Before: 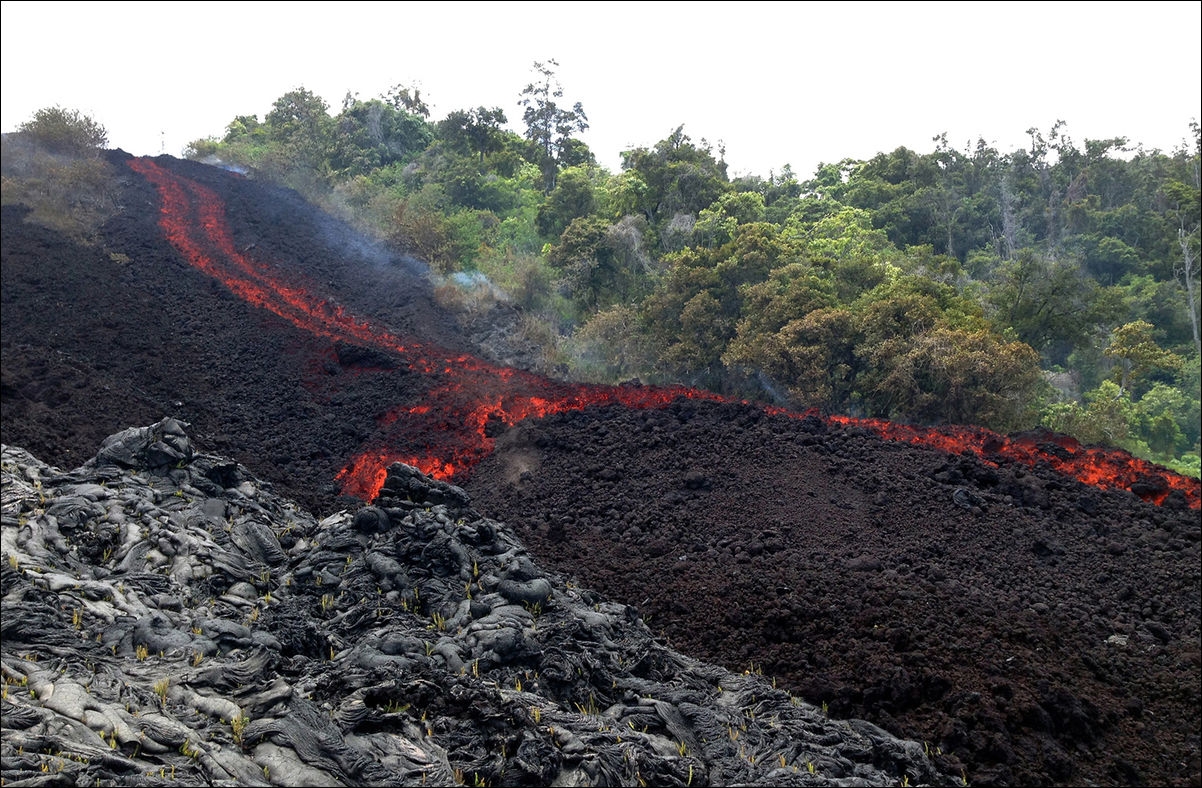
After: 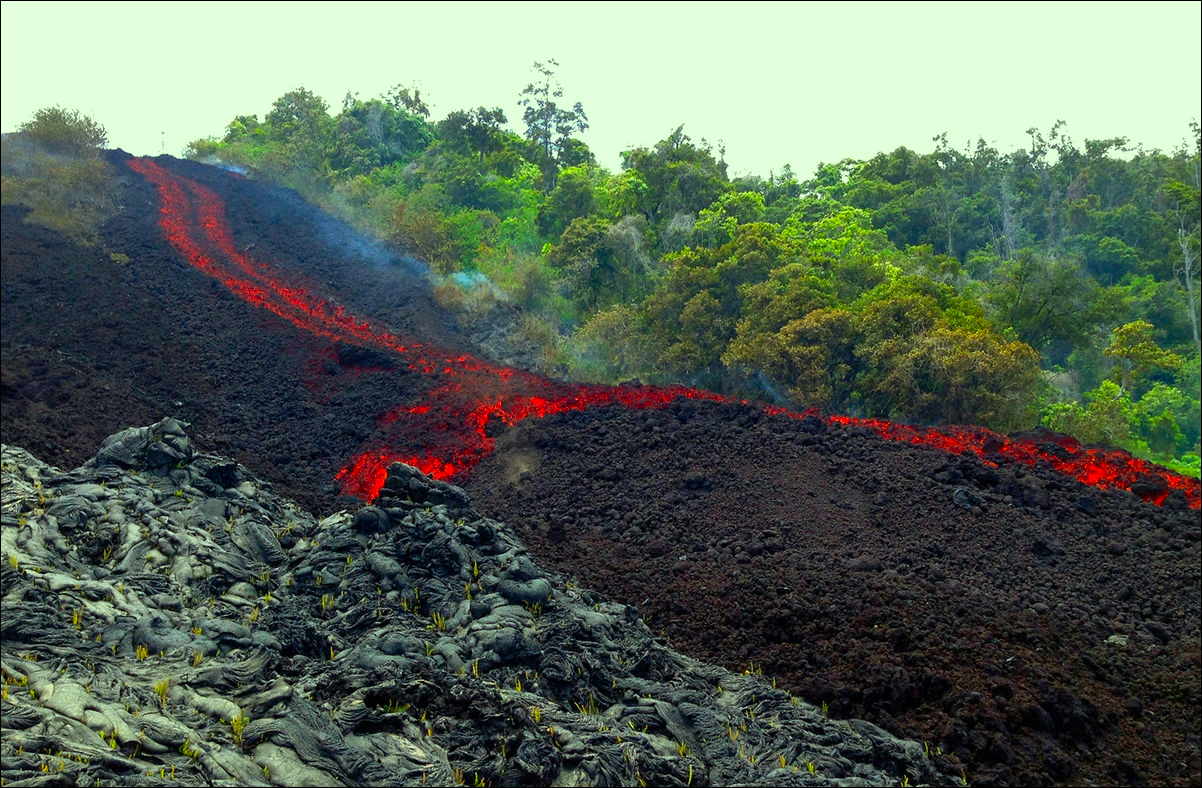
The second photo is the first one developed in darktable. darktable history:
color correction: highlights a* -10.97, highlights b* 9.92, saturation 1.71
